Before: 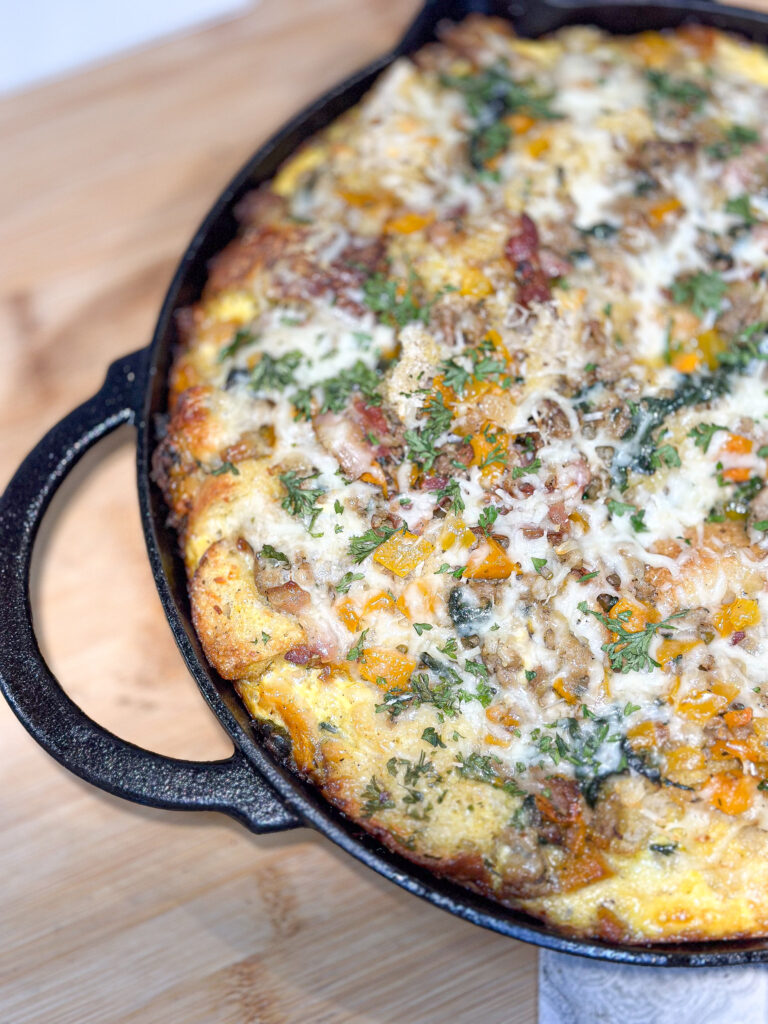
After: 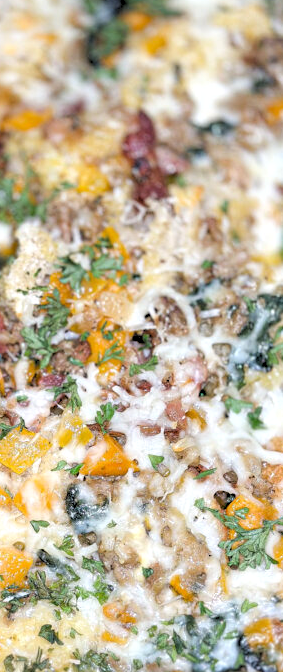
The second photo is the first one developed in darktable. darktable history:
crop and rotate: left 49.936%, top 10.094%, right 13.136%, bottom 24.256%
rgb levels: levels [[0.029, 0.461, 0.922], [0, 0.5, 1], [0, 0.5, 1]]
tone equalizer: on, module defaults
